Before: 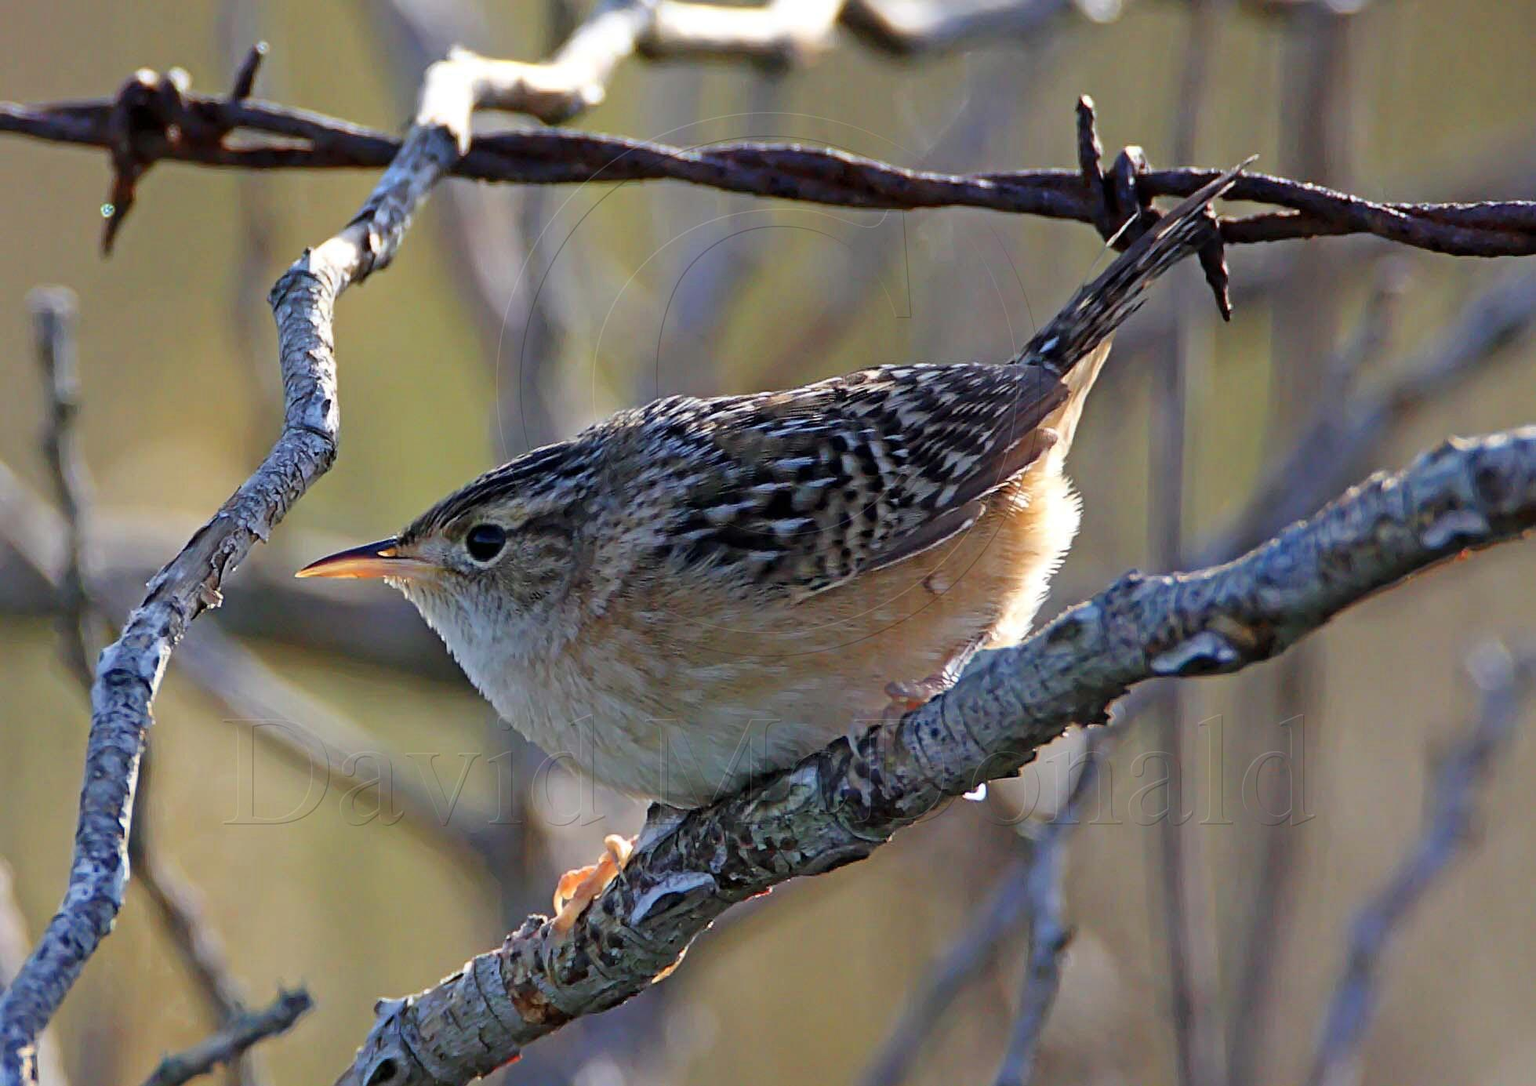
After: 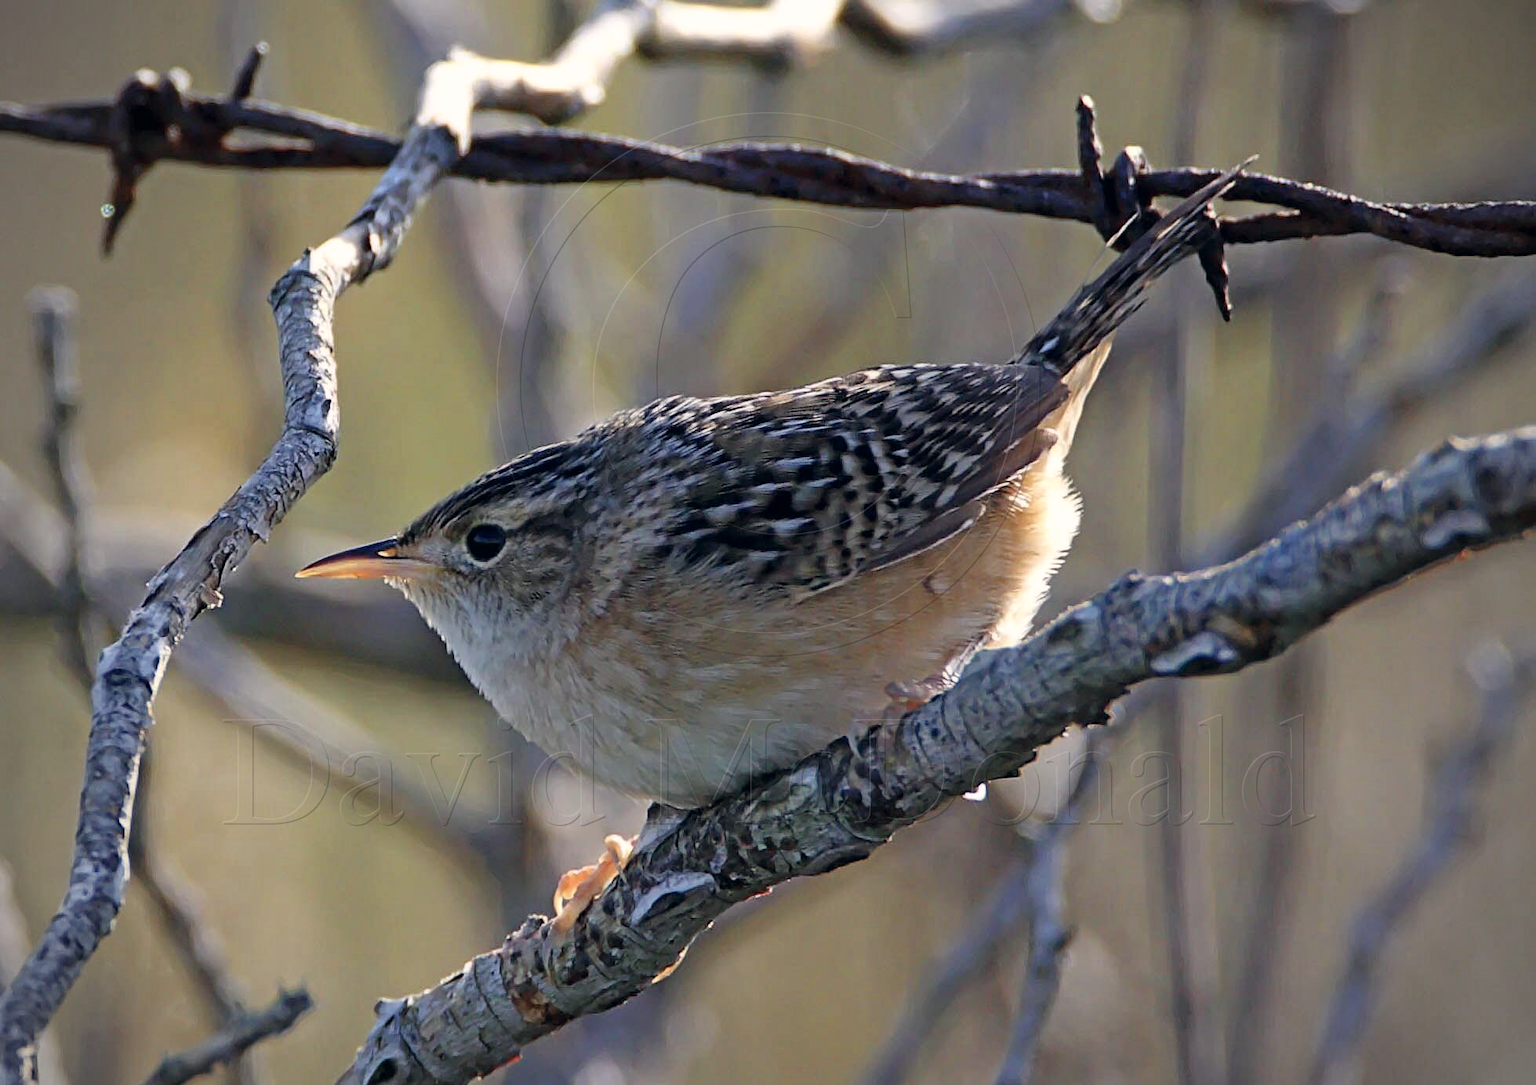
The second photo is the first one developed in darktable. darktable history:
color correction: highlights a* 2.75, highlights b* 5, shadows a* -2.04, shadows b* -4.84, saturation 0.8
vignetting: unbound false
